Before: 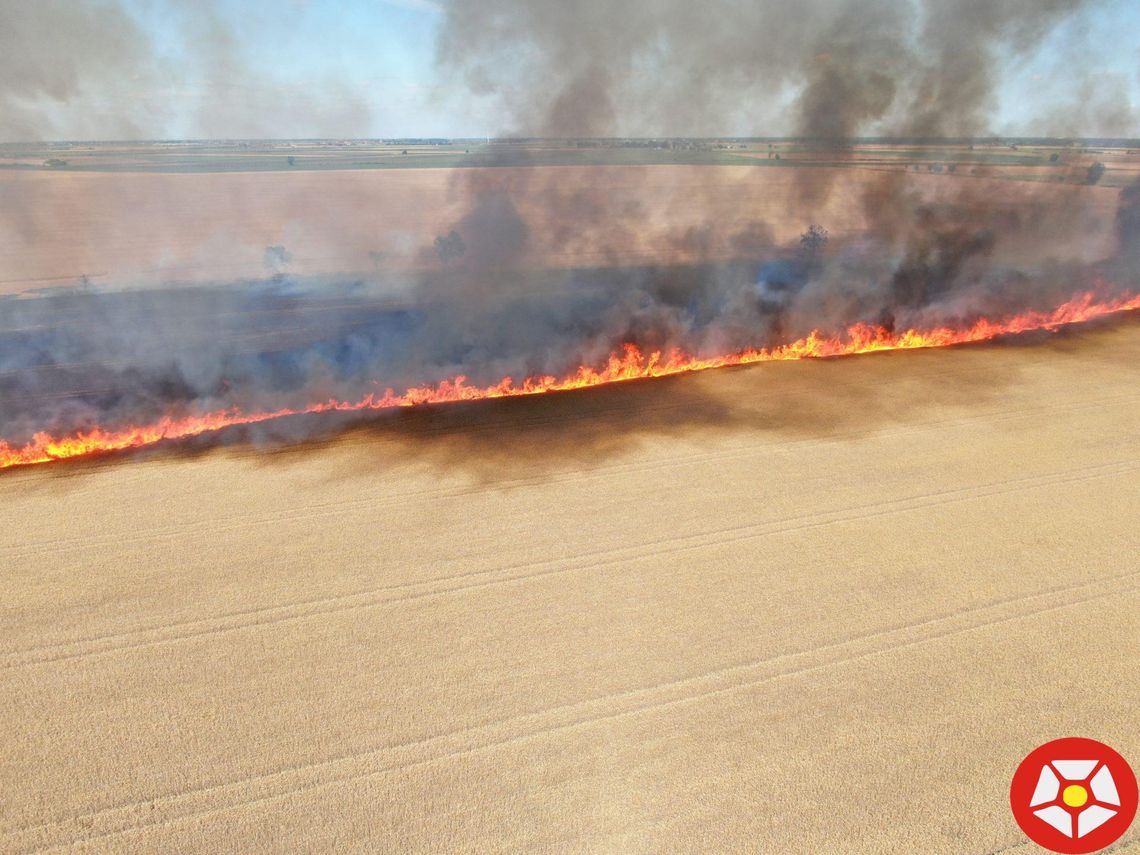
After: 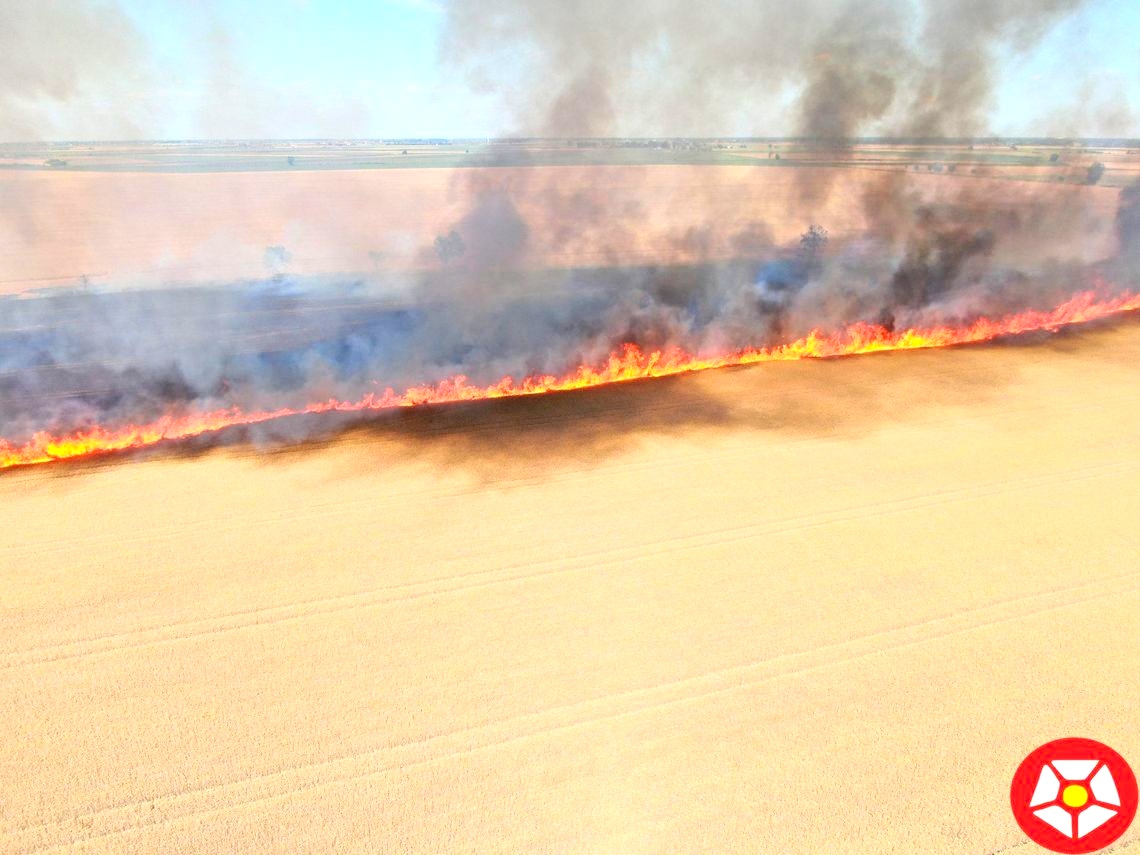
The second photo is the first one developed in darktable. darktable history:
tone equalizer: -8 EV -0.39 EV, -7 EV -0.421 EV, -6 EV -0.328 EV, -5 EV -0.209 EV, -3 EV 0.19 EV, -2 EV 0.348 EV, -1 EV 0.393 EV, +0 EV 0.444 EV
contrast brightness saturation: contrast 0.196, brightness 0.158, saturation 0.223
